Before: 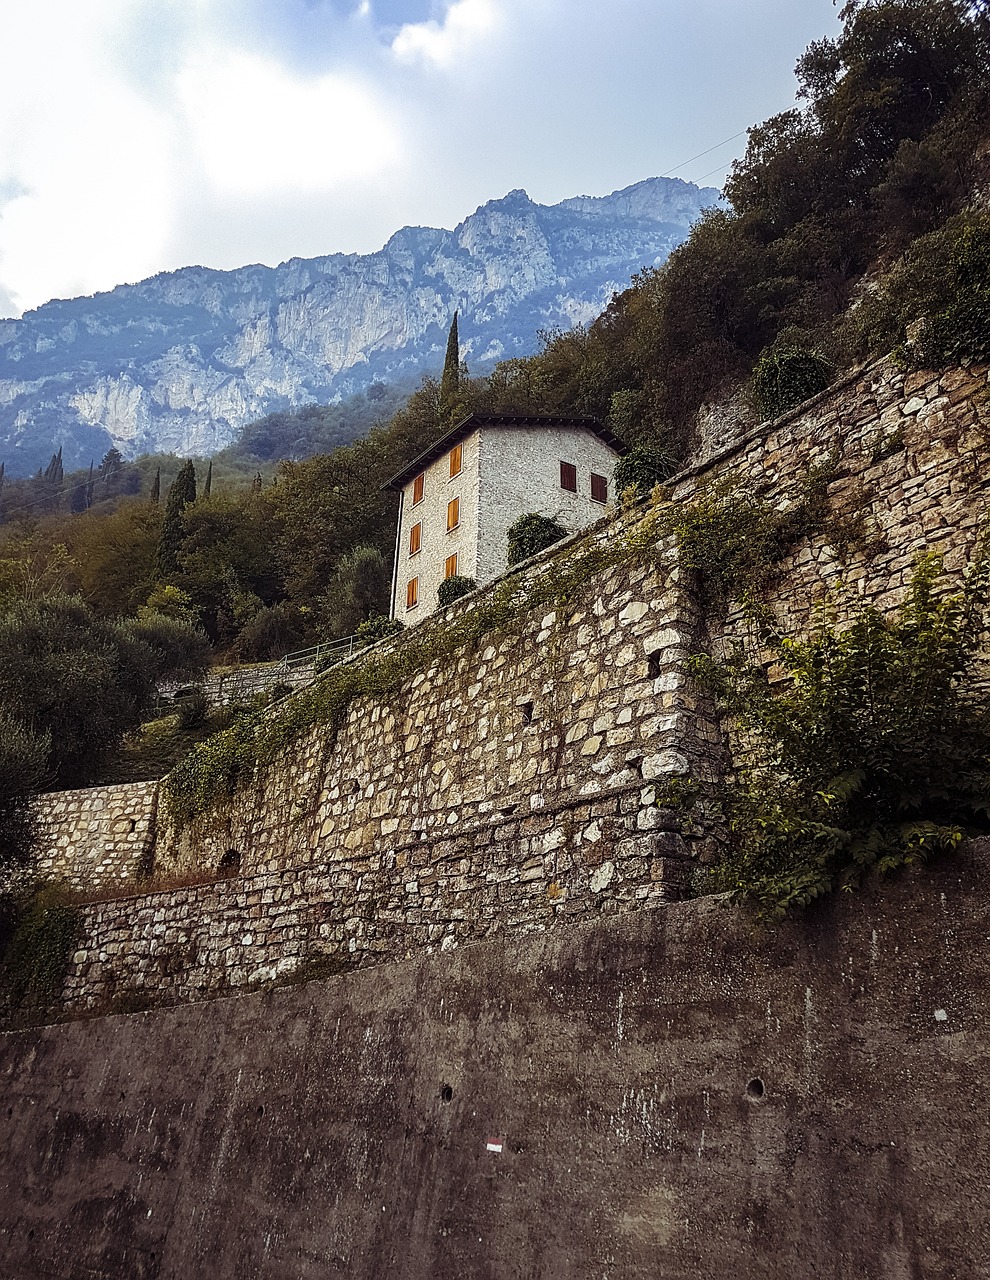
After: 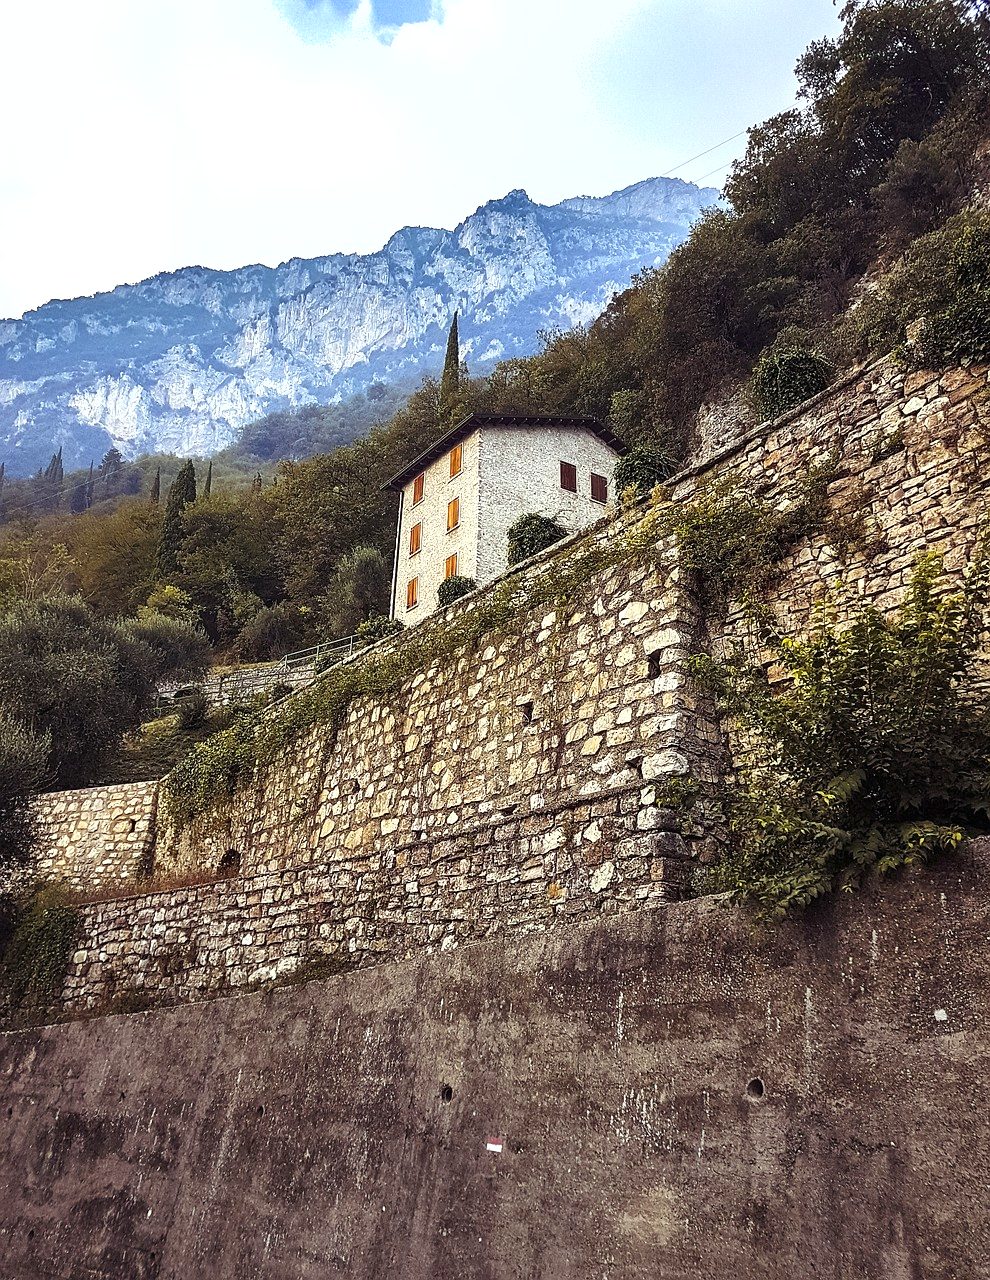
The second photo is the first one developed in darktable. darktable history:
exposure: black level correction 0, exposure 0.7 EV, compensate exposure bias true, compensate highlight preservation false
shadows and highlights: low approximation 0.01, soften with gaussian
